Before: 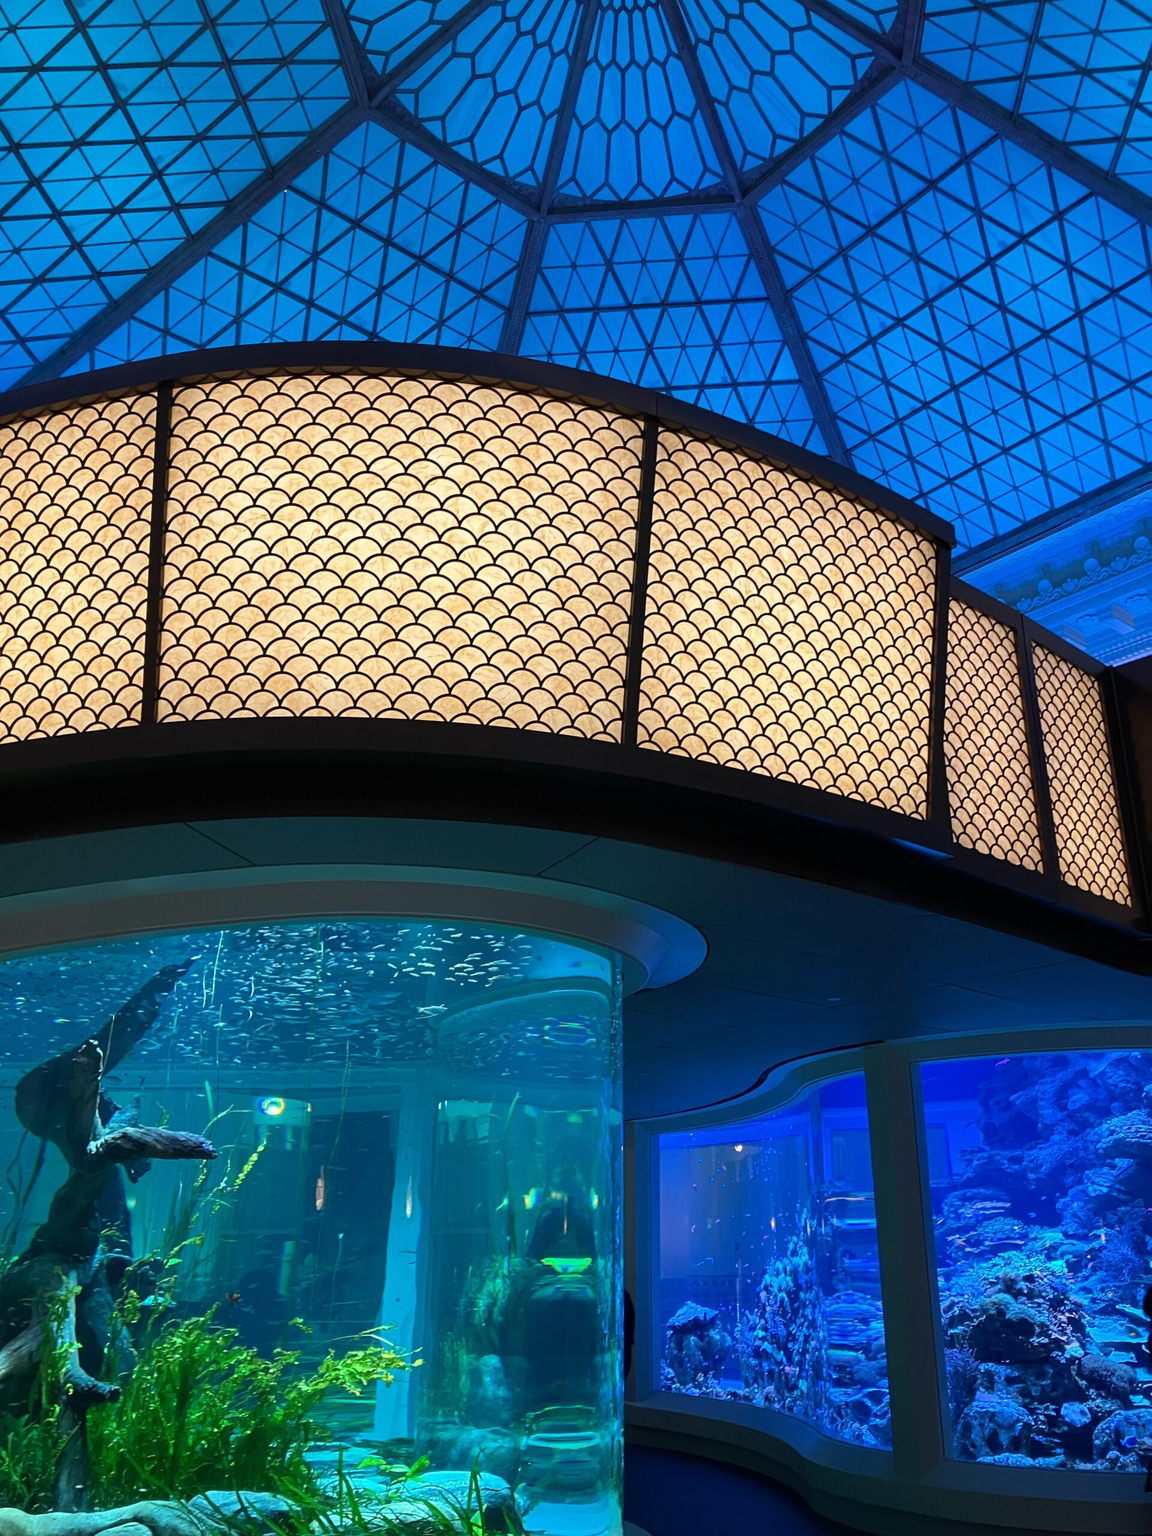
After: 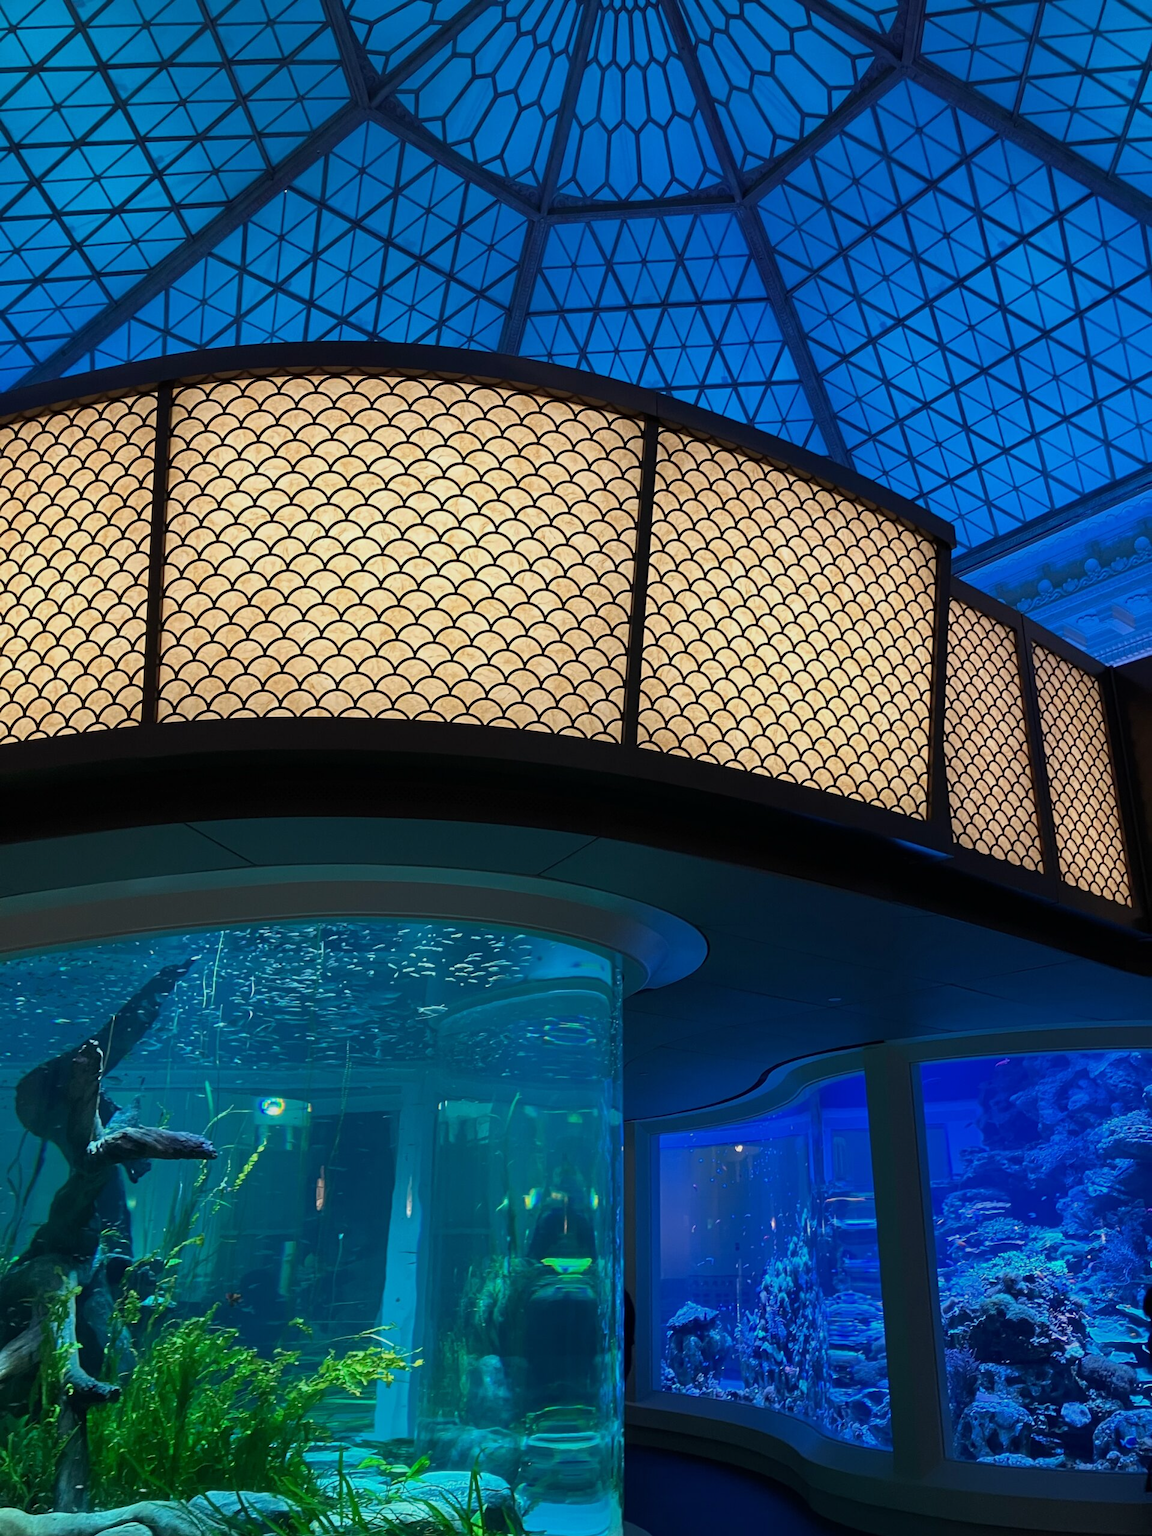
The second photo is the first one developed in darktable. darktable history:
tone equalizer: -8 EV 0.25 EV, -7 EV 0.386 EV, -6 EV 0.429 EV, -5 EV 0.289 EV, -3 EV -0.268 EV, -2 EV -0.407 EV, -1 EV -0.433 EV, +0 EV -0.225 EV, smoothing diameter 24.93%, edges refinement/feathering 5.71, preserve details guided filter
